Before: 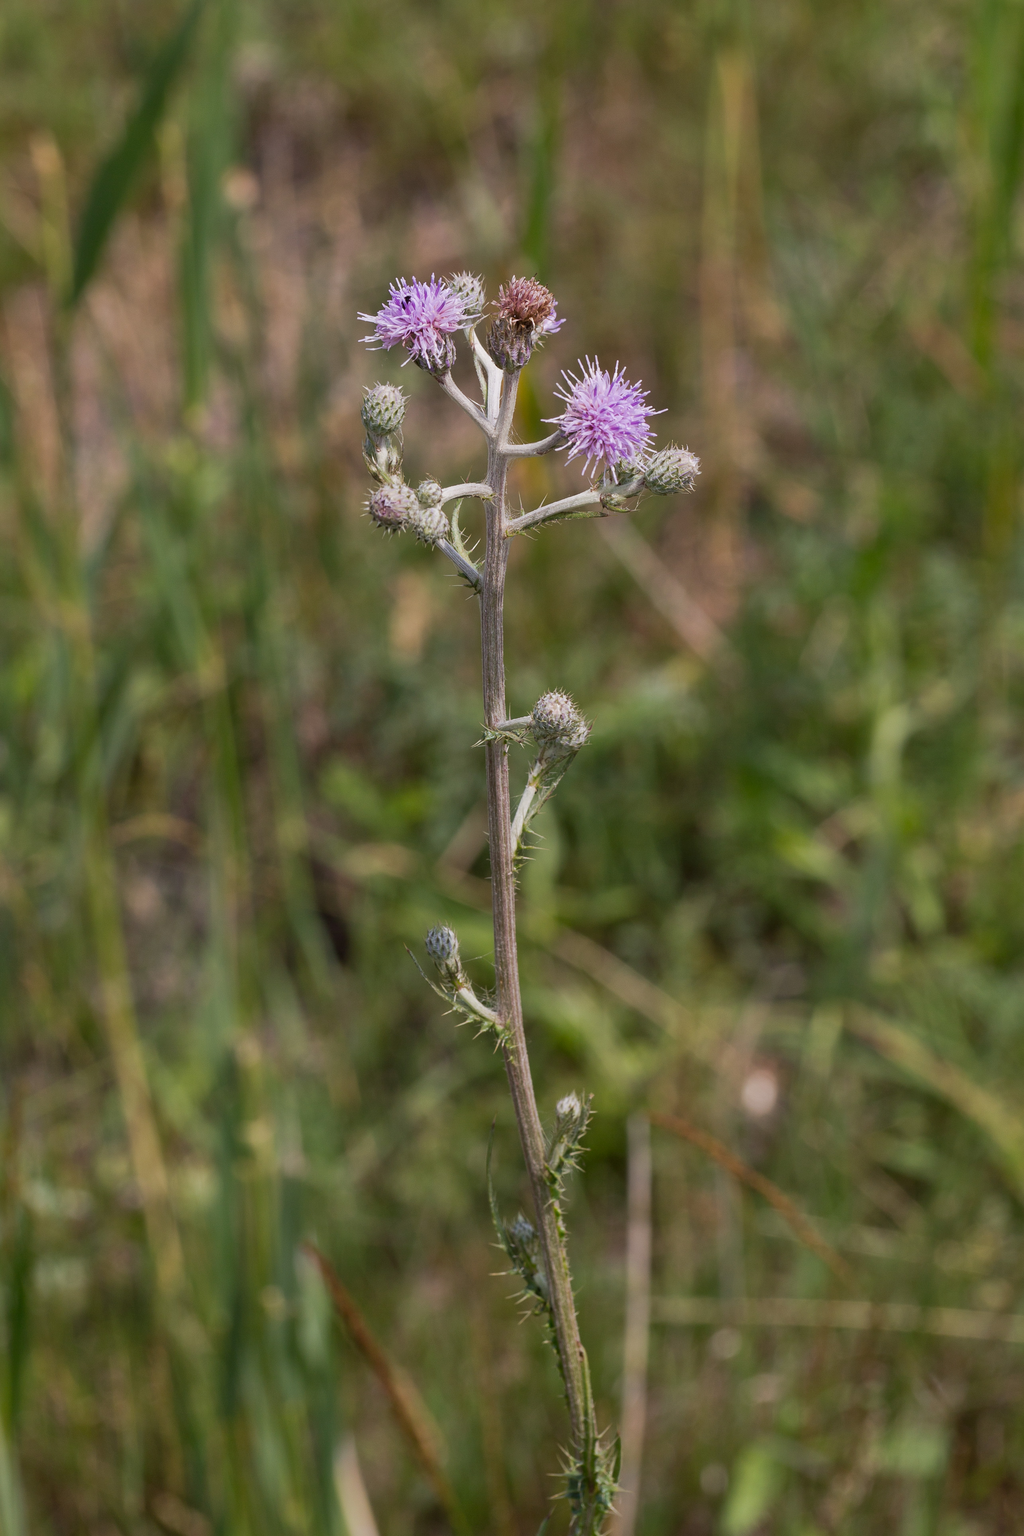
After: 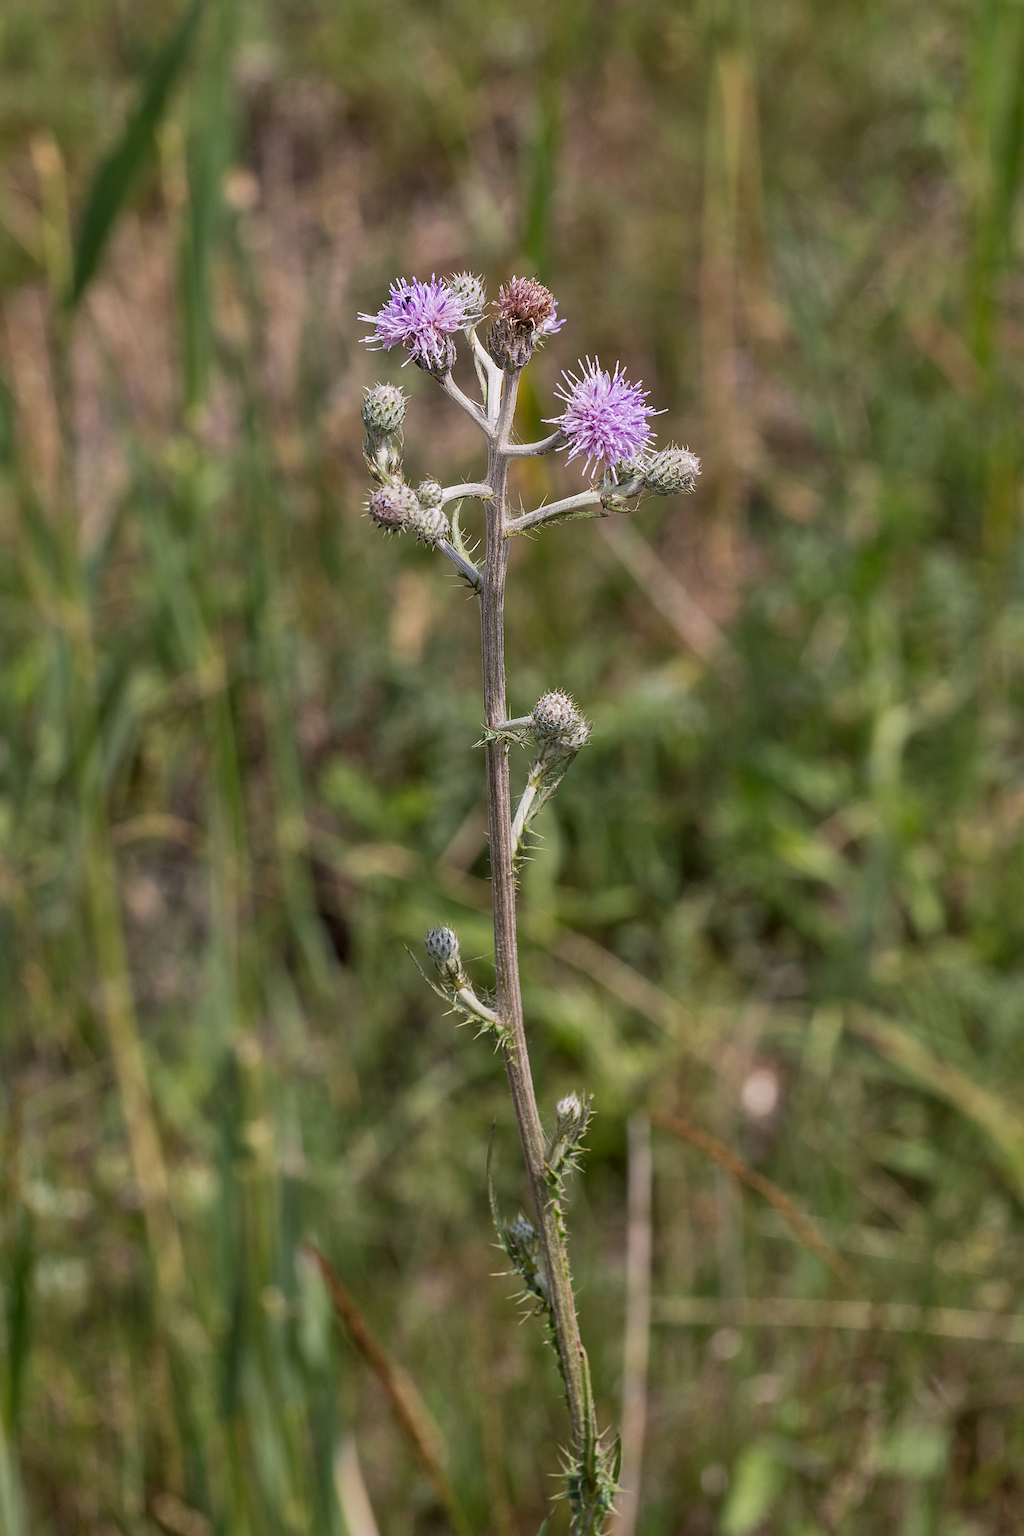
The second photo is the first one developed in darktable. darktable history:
local contrast: on, module defaults
shadows and highlights: shadows 52, highlights -28.76, highlights color adjustment 42.12%, soften with gaussian
sharpen: on, module defaults
